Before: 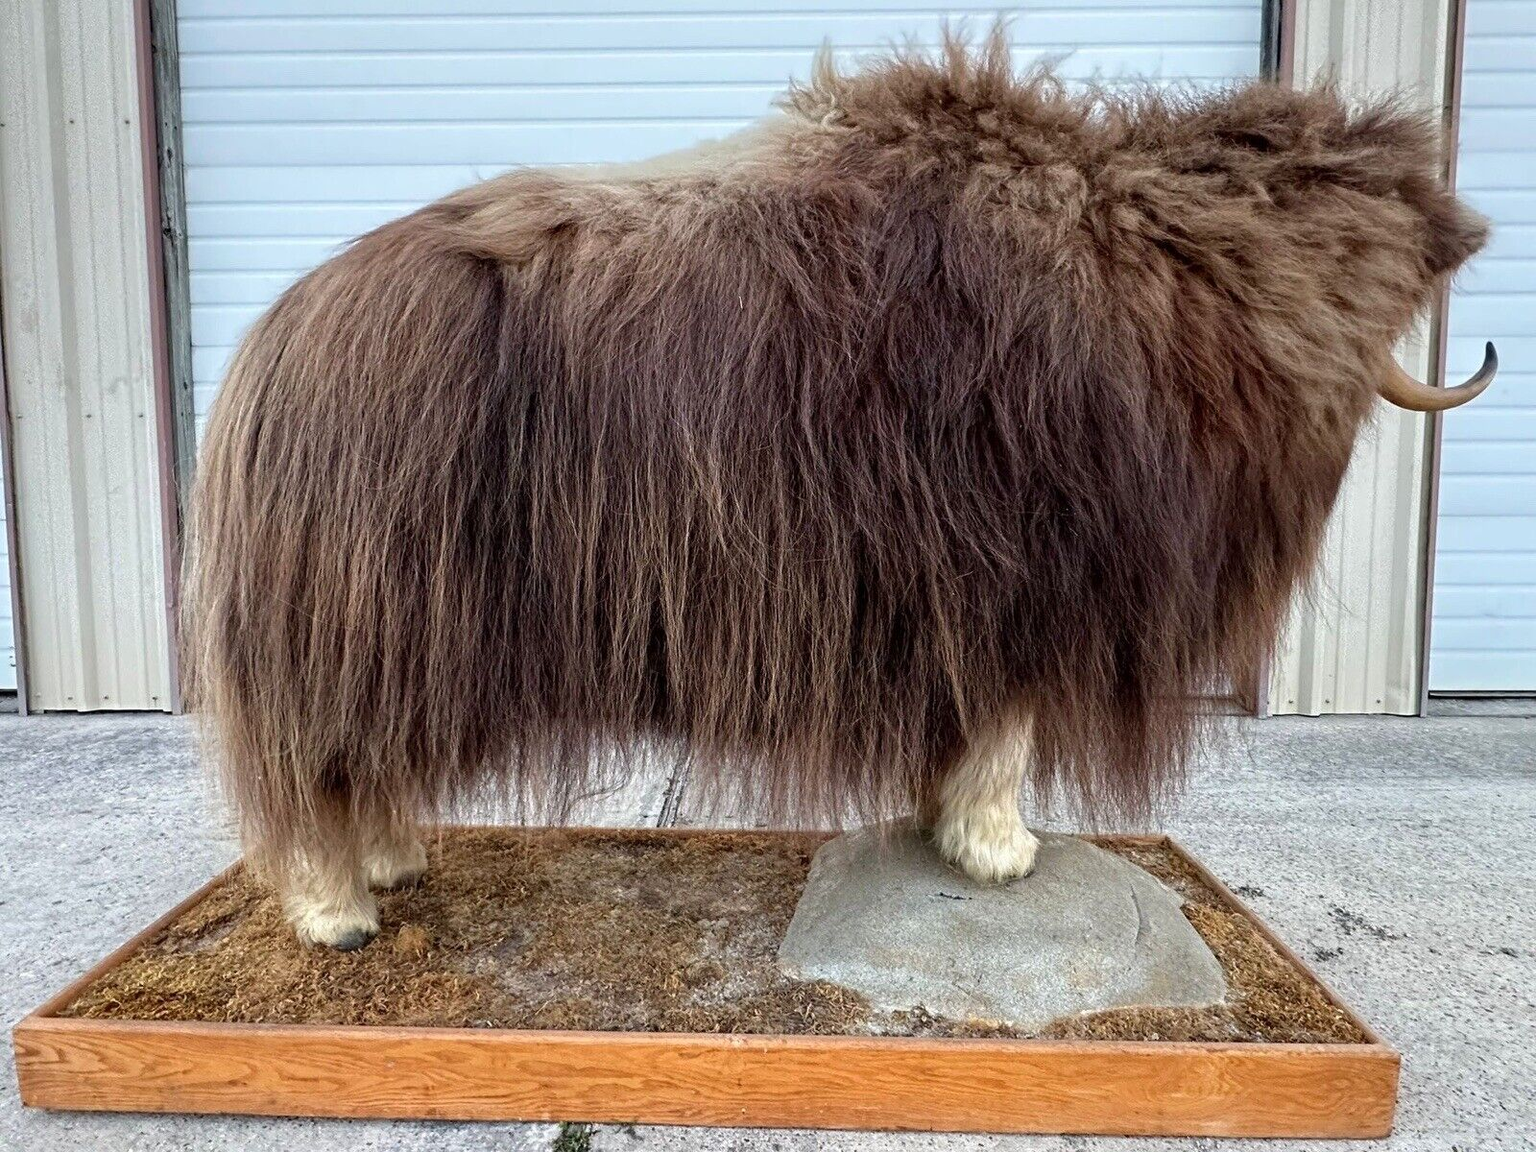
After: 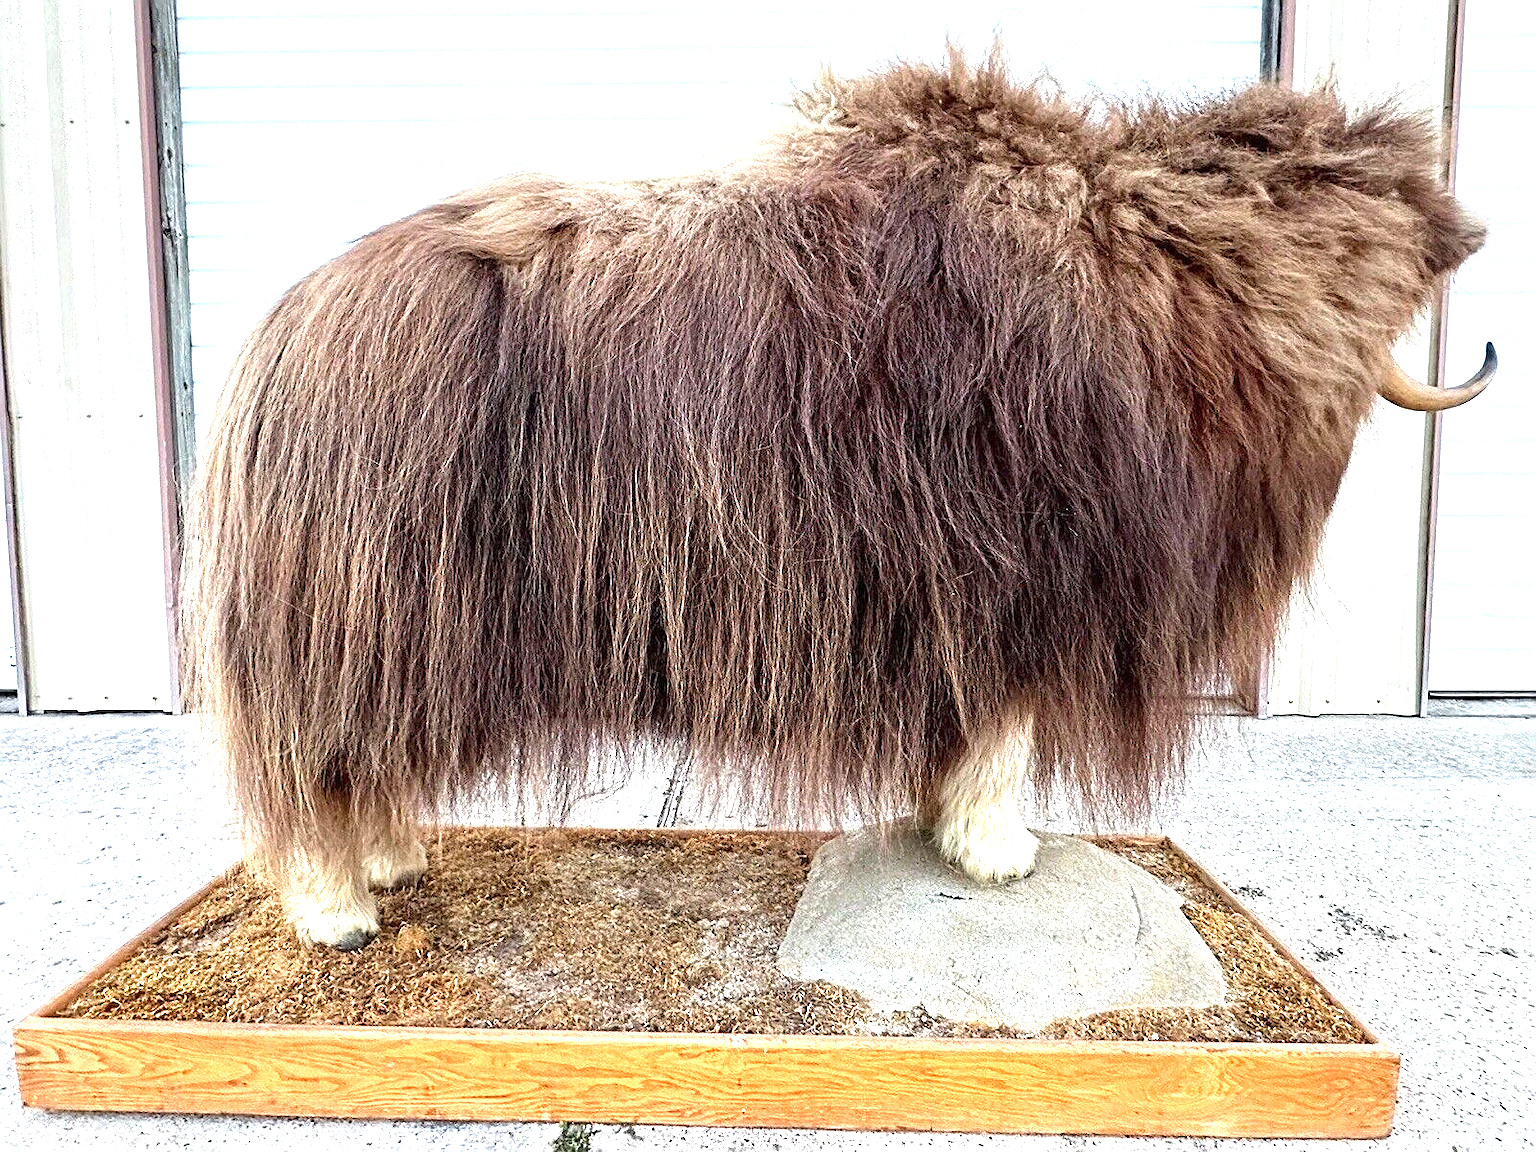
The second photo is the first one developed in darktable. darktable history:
exposure: black level correction 0, exposure 1.3 EV, compensate exposure bias true, compensate highlight preservation false
sharpen: on, module defaults
